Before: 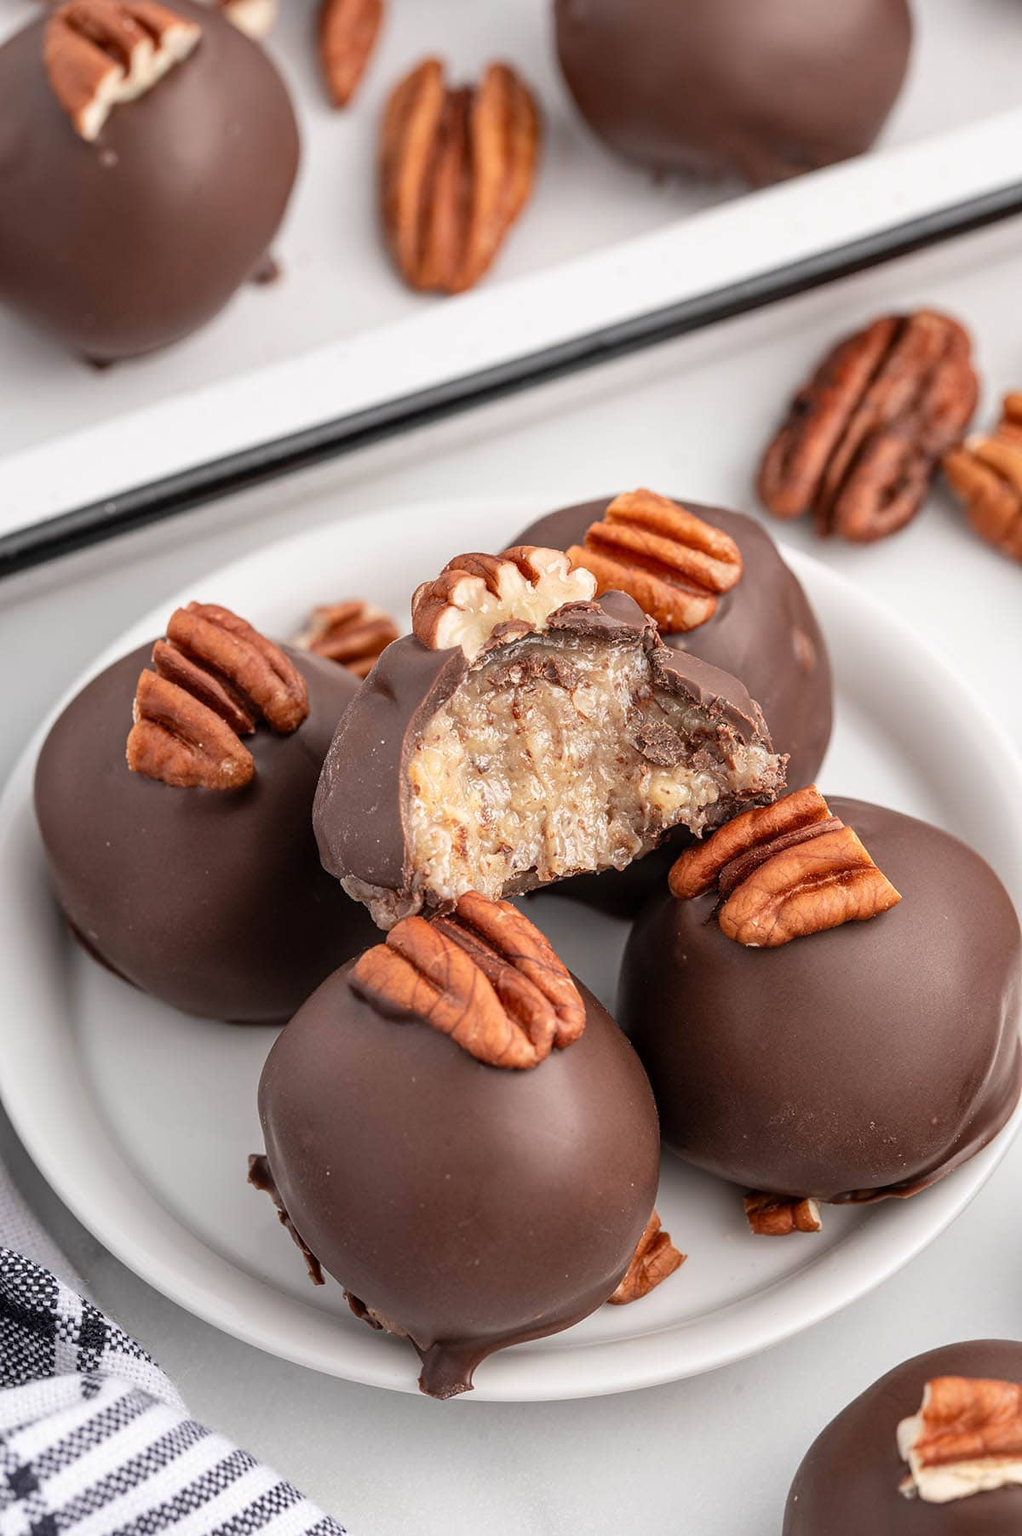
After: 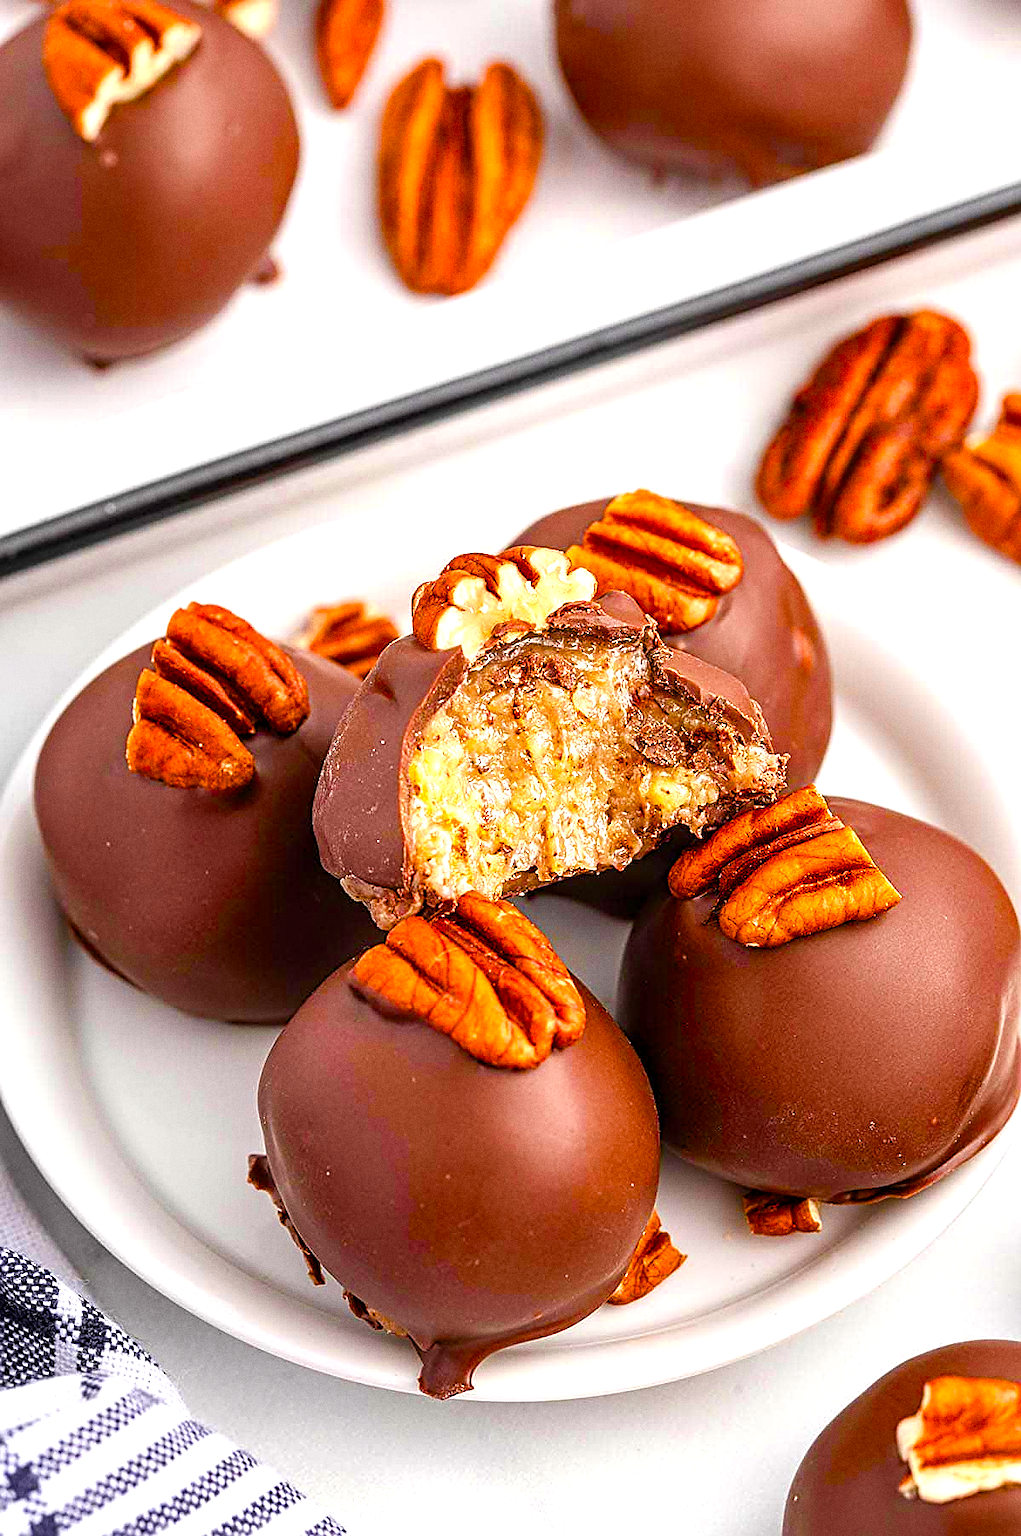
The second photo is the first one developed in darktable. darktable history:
sharpen: on, module defaults
color zones: curves: ch0 [(0, 0.613) (0.01, 0.613) (0.245, 0.448) (0.498, 0.529) (0.642, 0.665) (0.879, 0.777) (0.99, 0.613)]; ch1 [(0, 0) (0.143, 0) (0.286, 0) (0.429, 0) (0.571, 0) (0.714, 0) (0.857, 0)], mix -121.96%
grain: coarseness 0.47 ISO
contrast equalizer: y [[0.5, 0.5, 0.5, 0.512, 0.552, 0.62], [0.5 ×6], [0.5 ×4, 0.504, 0.553], [0 ×6], [0 ×6]]
color balance rgb: linear chroma grading › shadows 10%, linear chroma grading › highlights 10%, linear chroma grading › global chroma 15%, linear chroma grading › mid-tones 15%, perceptual saturation grading › global saturation 40%, perceptual saturation grading › highlights -25%, perceptual saturation grading › mid-tones 35%, perceptual saturation grading › shadows 35%, perceptual brilliance grading › global brilliance 11.29%, global vibrance 11.29%
rotate and perspective: crop left 0, crop top 0
exposure: exposure 0.2 EV, compensate highlight preservation false
